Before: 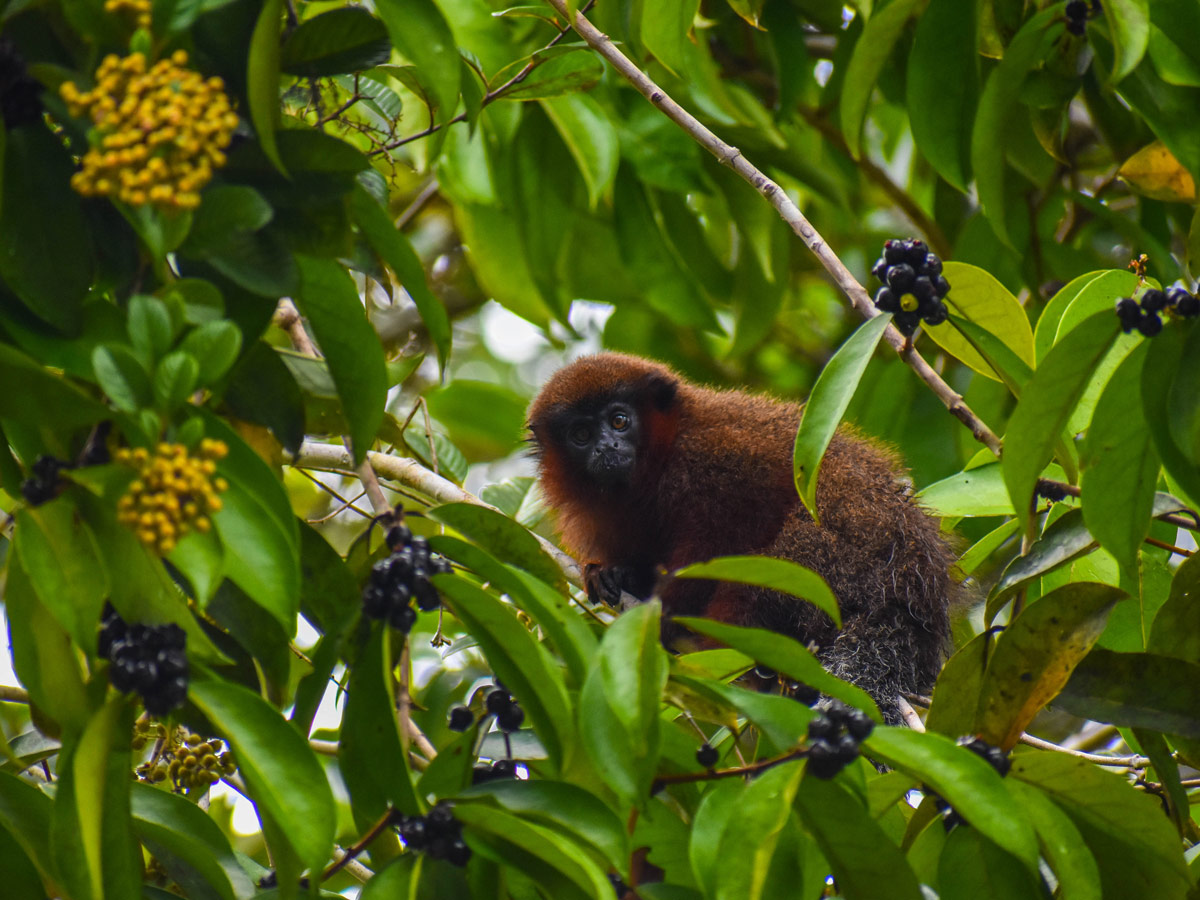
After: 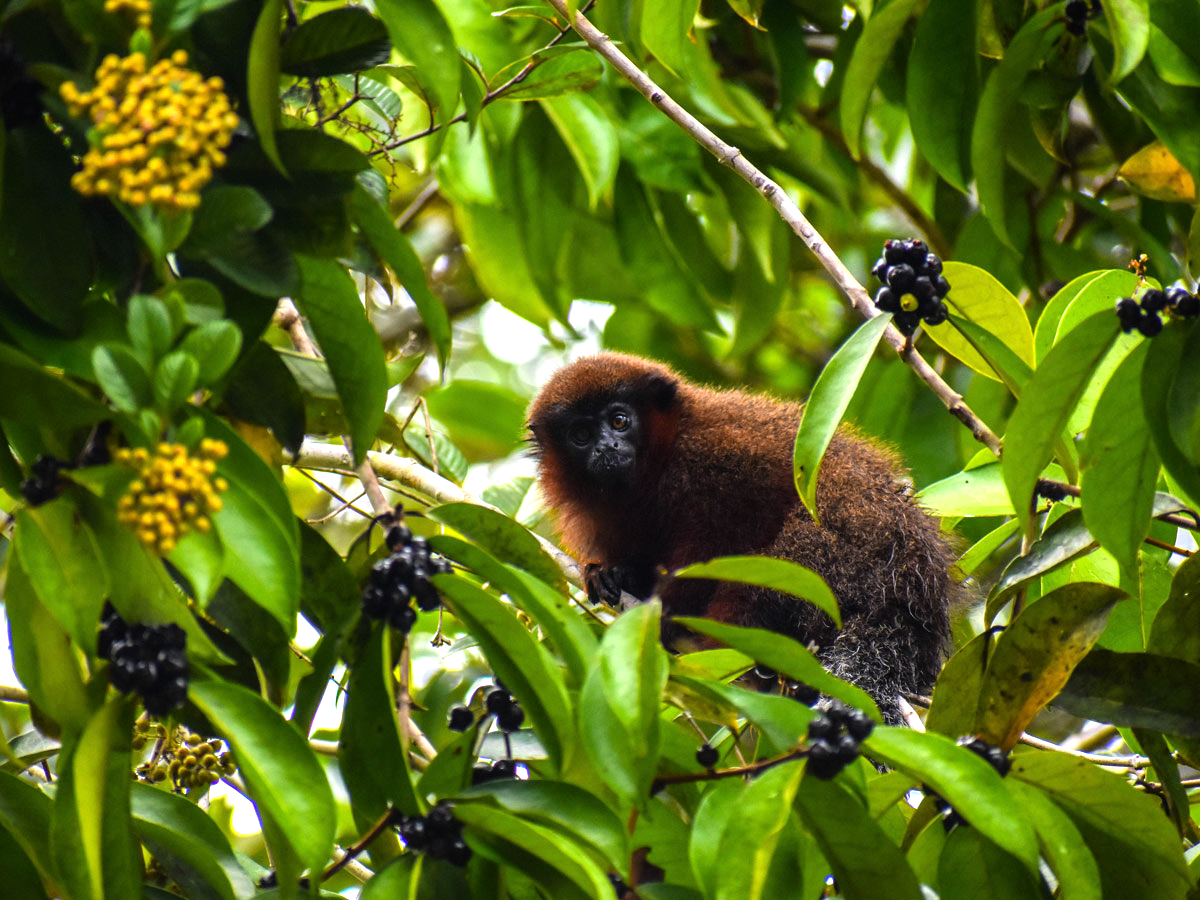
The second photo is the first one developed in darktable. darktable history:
tone equalizer: -8 EV -1.06 EV, -7 EV -1.03 EV, -6 EV -0.848 EV, -5 EV -0.608 EV, -3 EV 0.603 EV, -2 EV 0.863 EV, -1 EV 1 EV, +0 EV 1.08 EV
